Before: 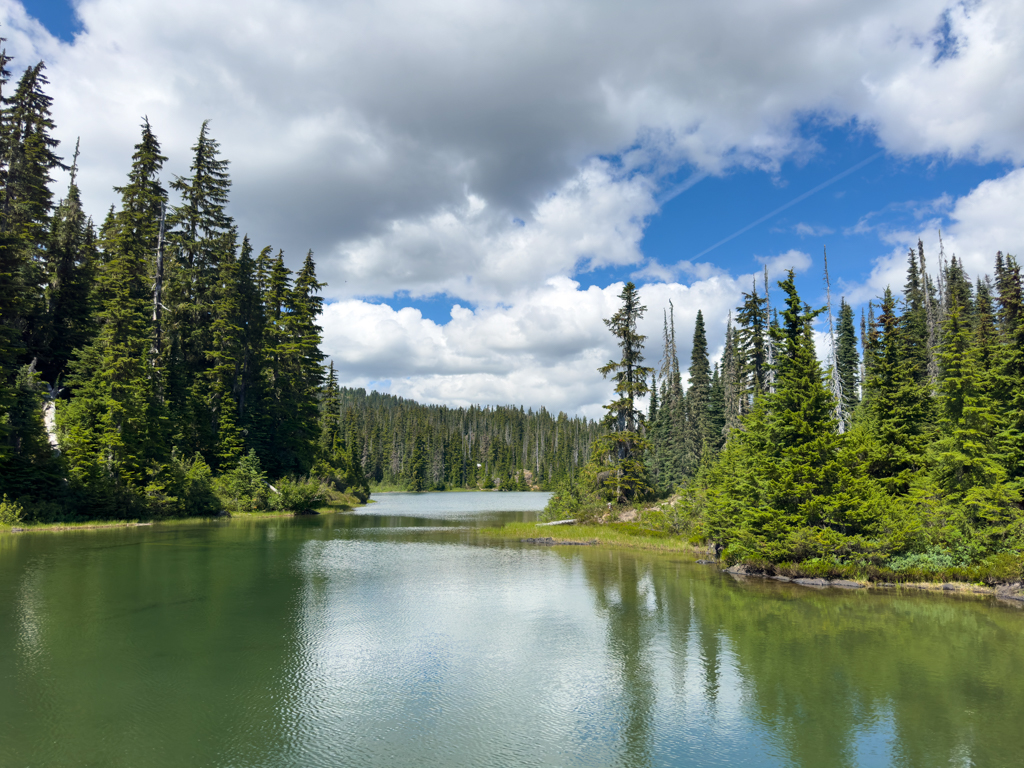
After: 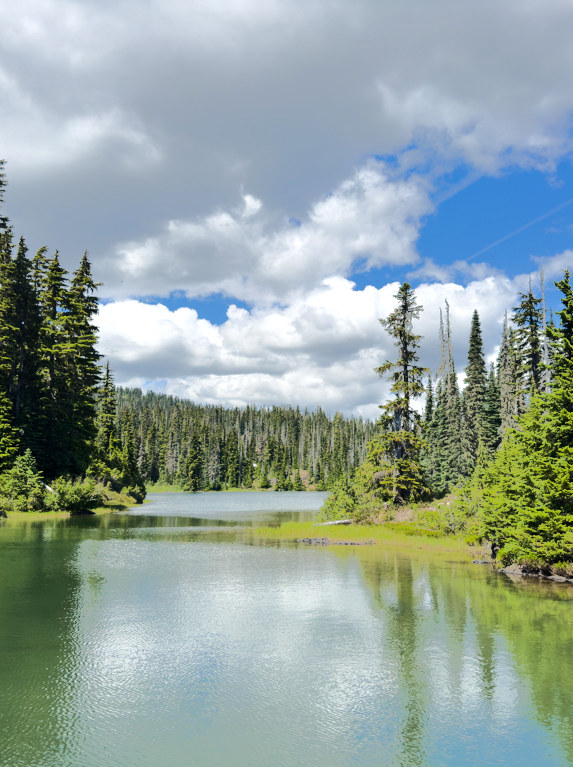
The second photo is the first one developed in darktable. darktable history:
tone equalizer: -8 EV -0.526 EV, -7 EV -0.323 EV, -6 EV -0.116 EV, -5 EV 0.4 EV, -4 EV 0.991 EV, -3 EV 0.807 EV, -2 EV -0.014 EV, -1 EV 0.142 EV, +0 EV -0.033 EV, edges refinement/feathering 500, mask exposure compensation -1.57 EV, preserve details no
crop: left 21.954%, right 21.998%, bottom 0.006%
